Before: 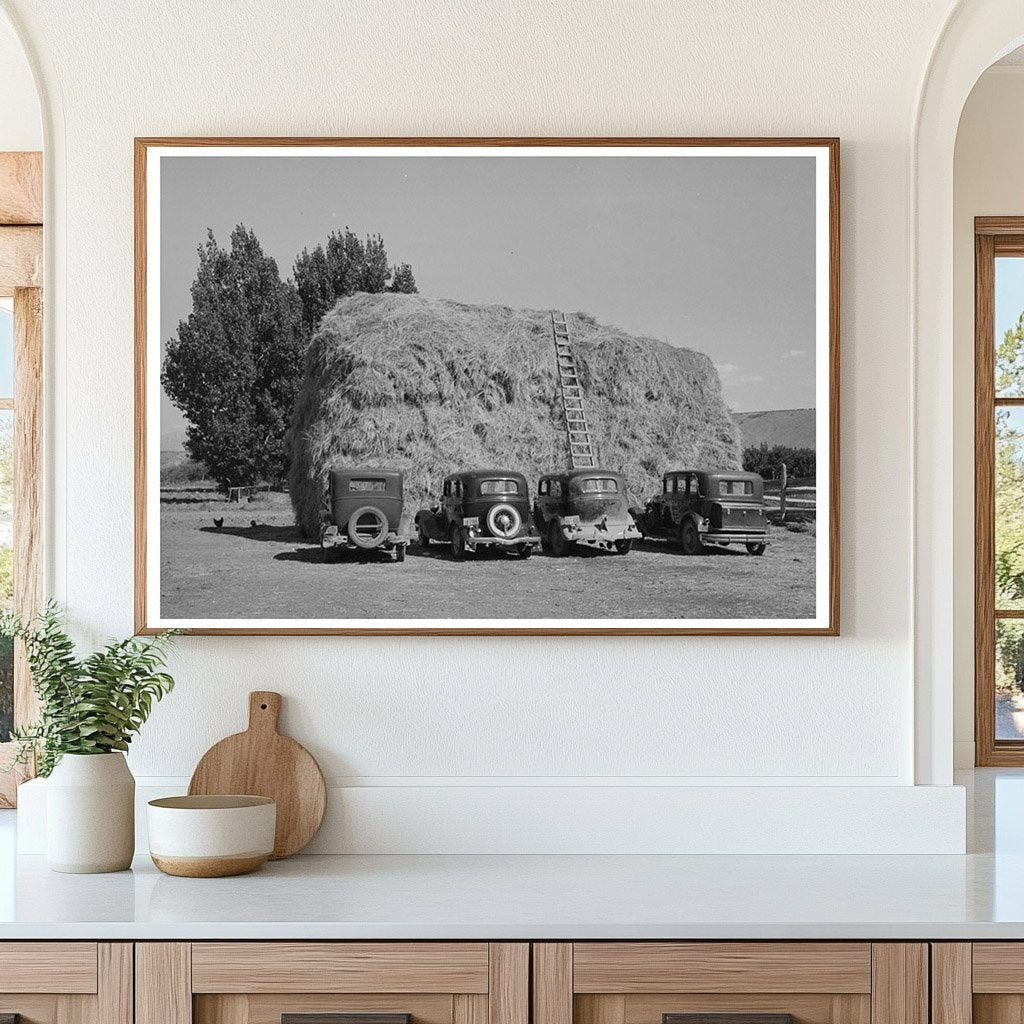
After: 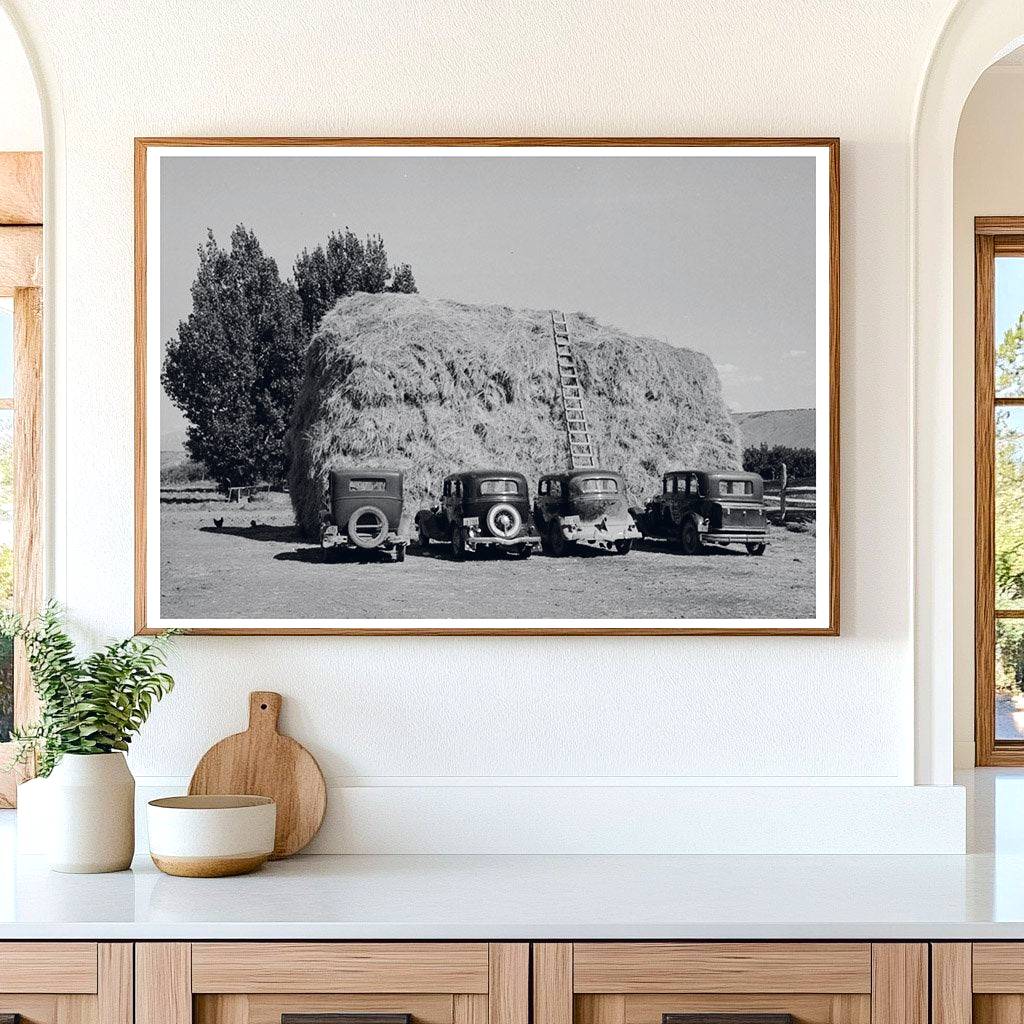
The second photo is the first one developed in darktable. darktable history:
color balance rgb: global offset › chroma 0.06%, global offset › hue 253.91°, perceptual saturation grading › global saturation 20%, perceptual saturation grading › highlights -24.833%, perceptual saturation grading › shadows 24.183%, global vibrance 30.209%, contrast 10.187%
tone curve: curves: ch0 [(0, 0) (0.003, 0.019) (0.011, 0.02) (0.025, 0.019) (0.044, 0.027) (0.069, 0.038) (0.1, 0.056) (0.136, 0.089) (0.177, 0.137) (0.224, 0.187) (0.277, 0.259) (0.335, 0.343) (0.399, 0.437) (0.468, 0.532) (0.543, 0.613) (0.623, 0.685) (0.709, 0.752) (0.801, 0.822) (0.898, 0.9) (1, 1)], color space Lab, independent channels, preserve colors none
